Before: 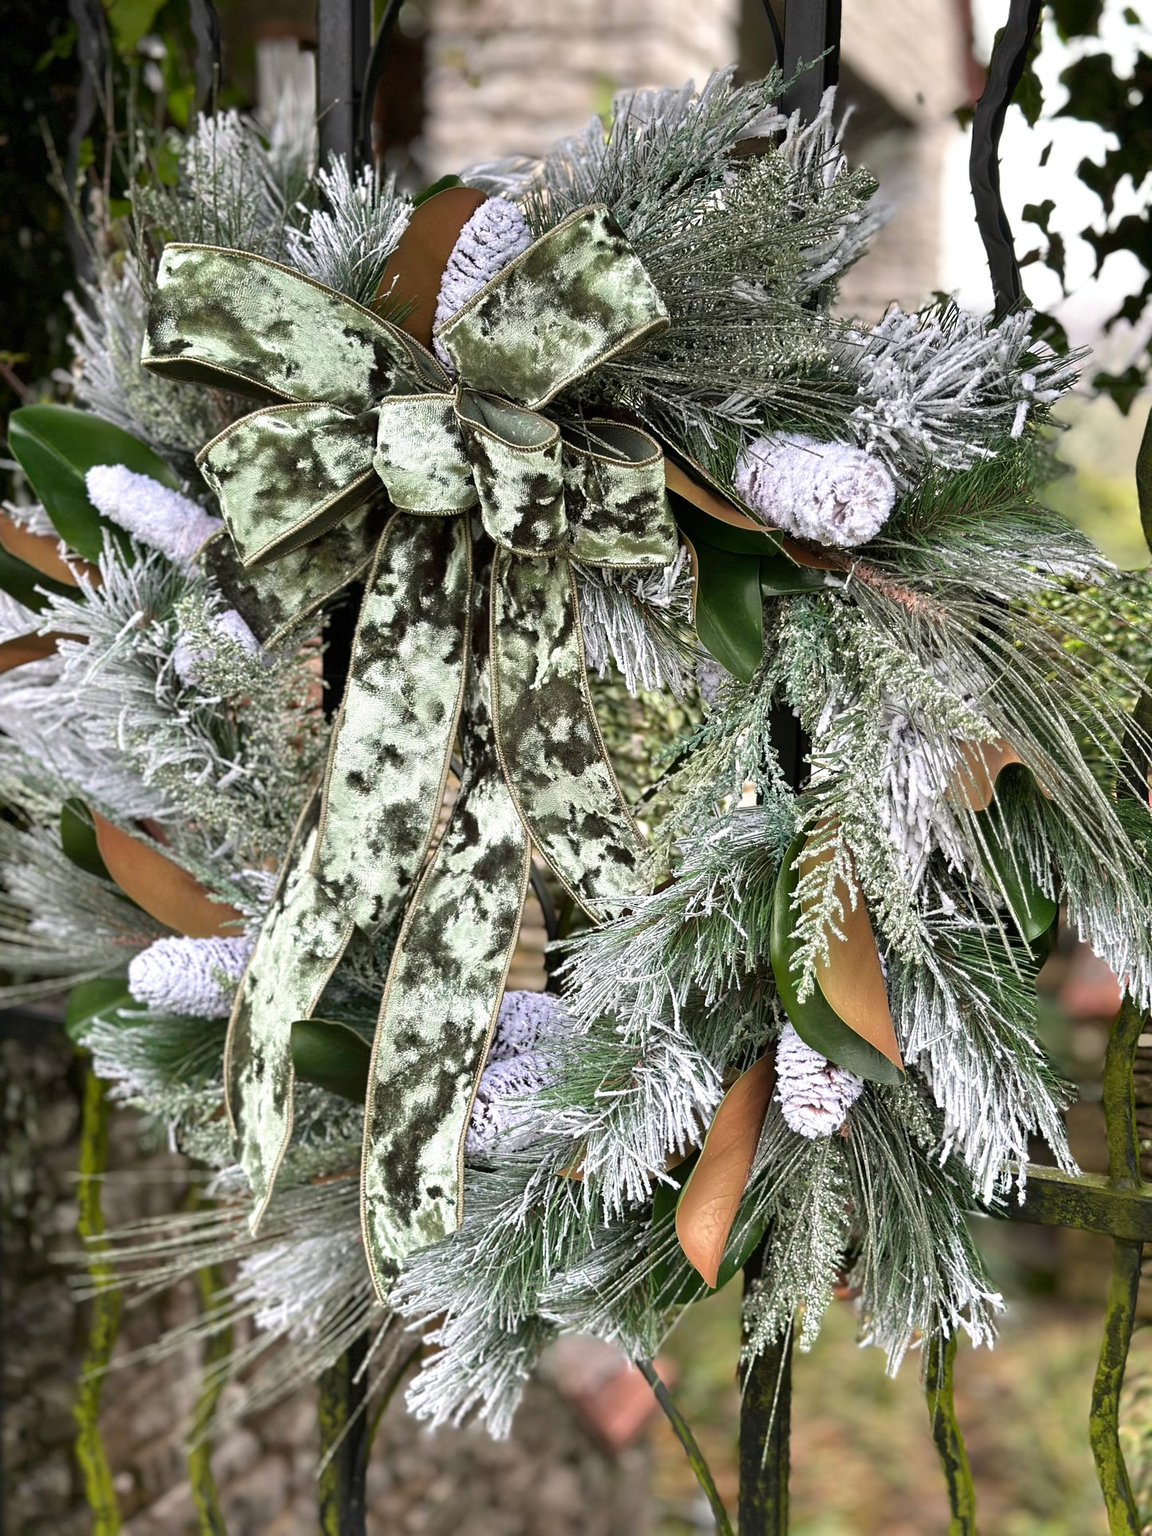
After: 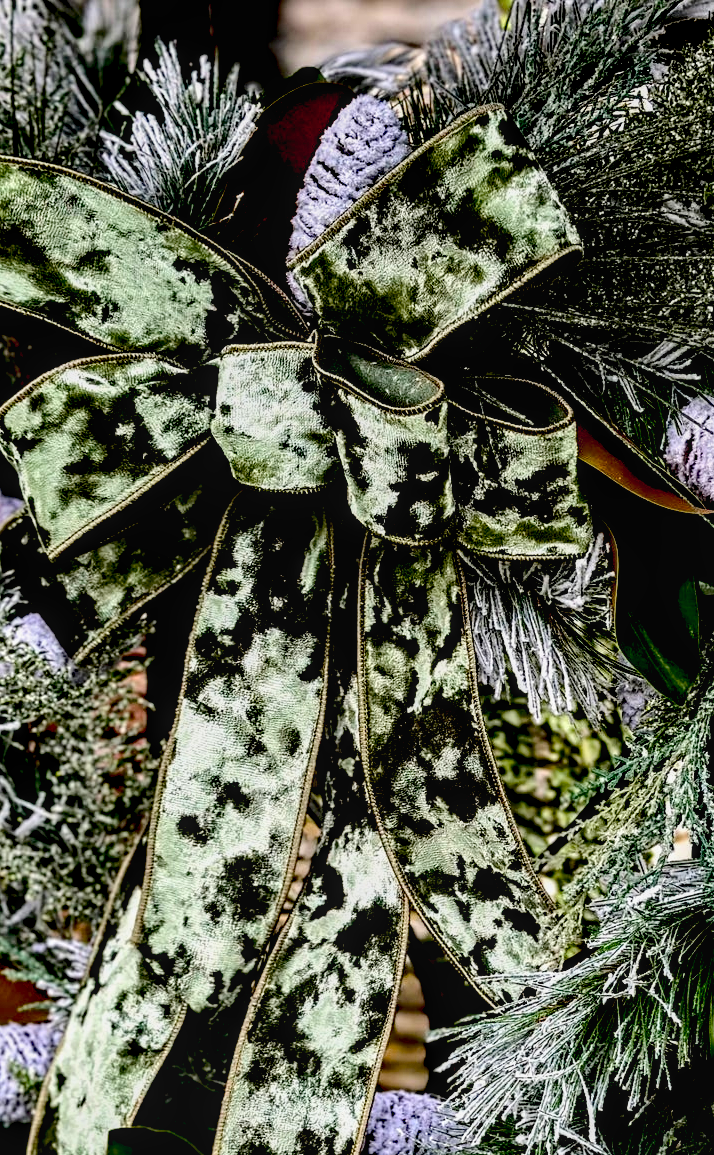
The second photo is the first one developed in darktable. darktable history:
haze removal: compatibility mode true, adaptive false
crop: left 17.794%, top 7.899%, right 32.736%, bottom 32.162%
contrast brightness saturation: contrast 0.1, brightness 0.033, saturation 0.095
exposure: black level correction 0.099, exposure -0.091 EV, compensate exposure bias true, compensate highlight preservation false
local contrast: on, module defaults
base curve: curves: ch0 [(0, 0) (0.073, 0.04) (0.157, 0.139) (0.492, 0.492) (0.758, 0.758) (1, 1)]
